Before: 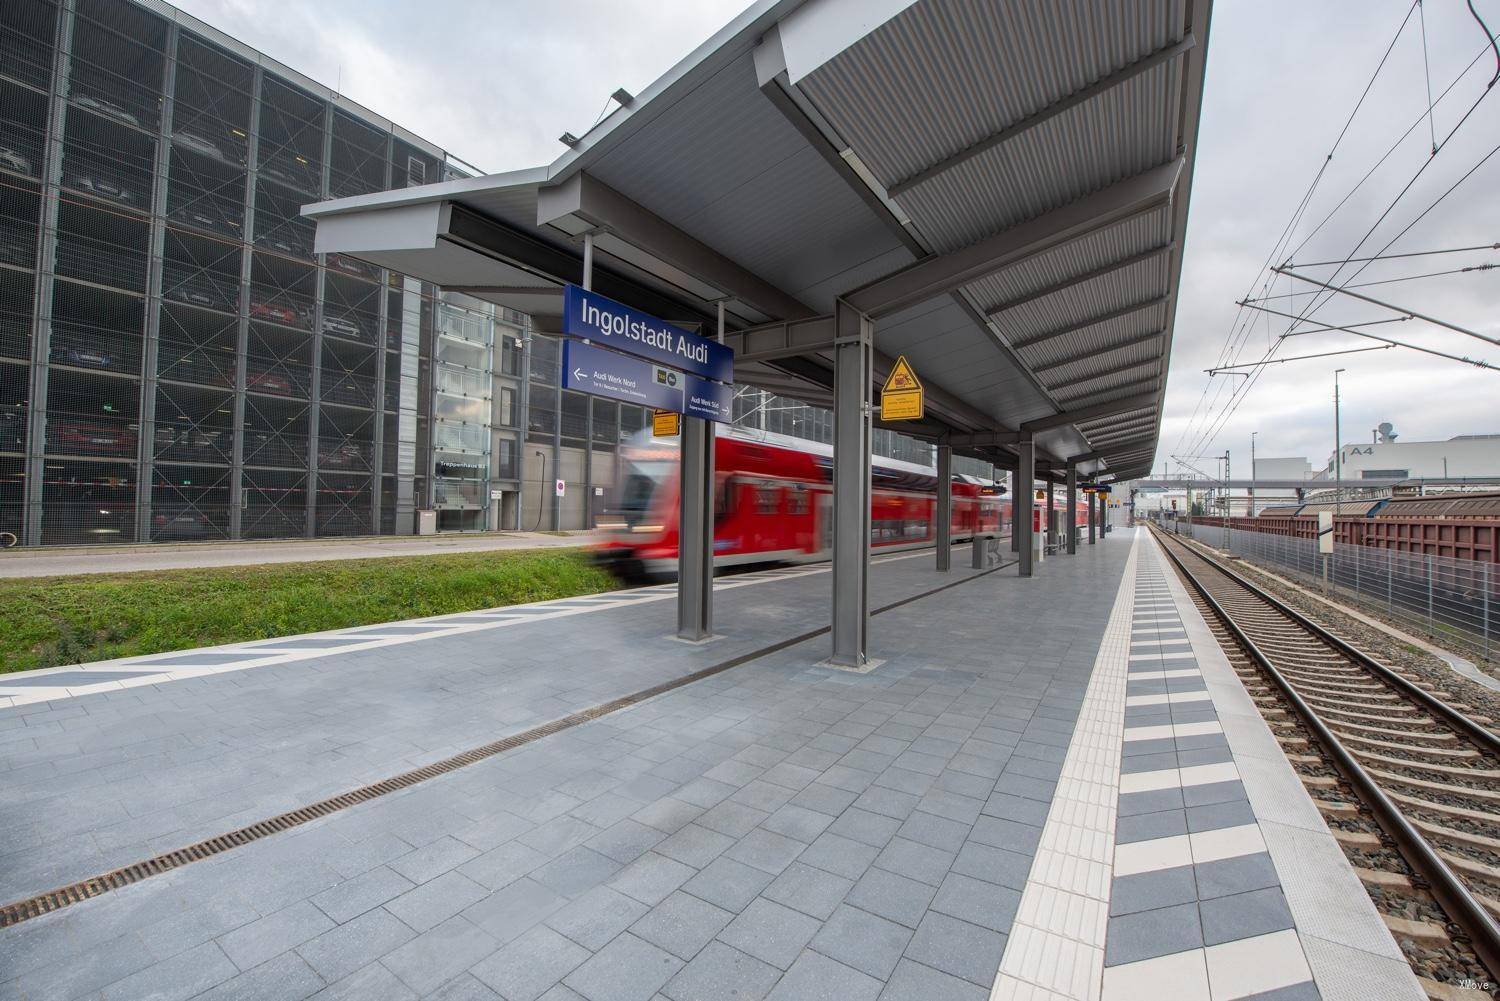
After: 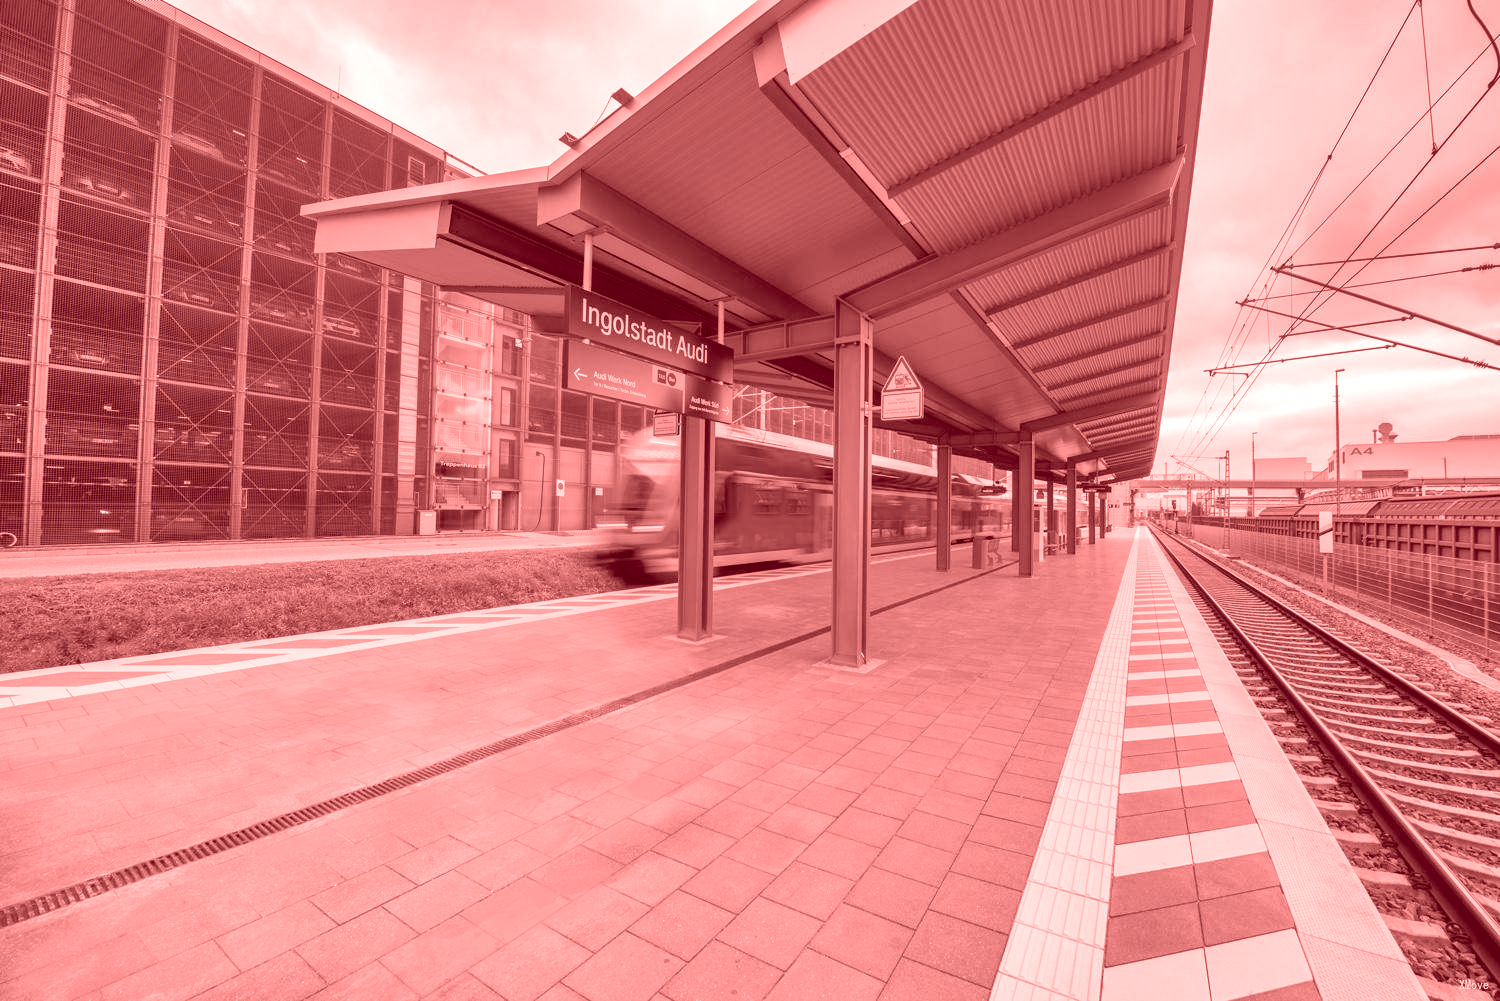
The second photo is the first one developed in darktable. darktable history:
colorize: saturation 60%, source mix 100%
shadows and highlights: shadows 60, highlights -60.23, soften with gaussian
